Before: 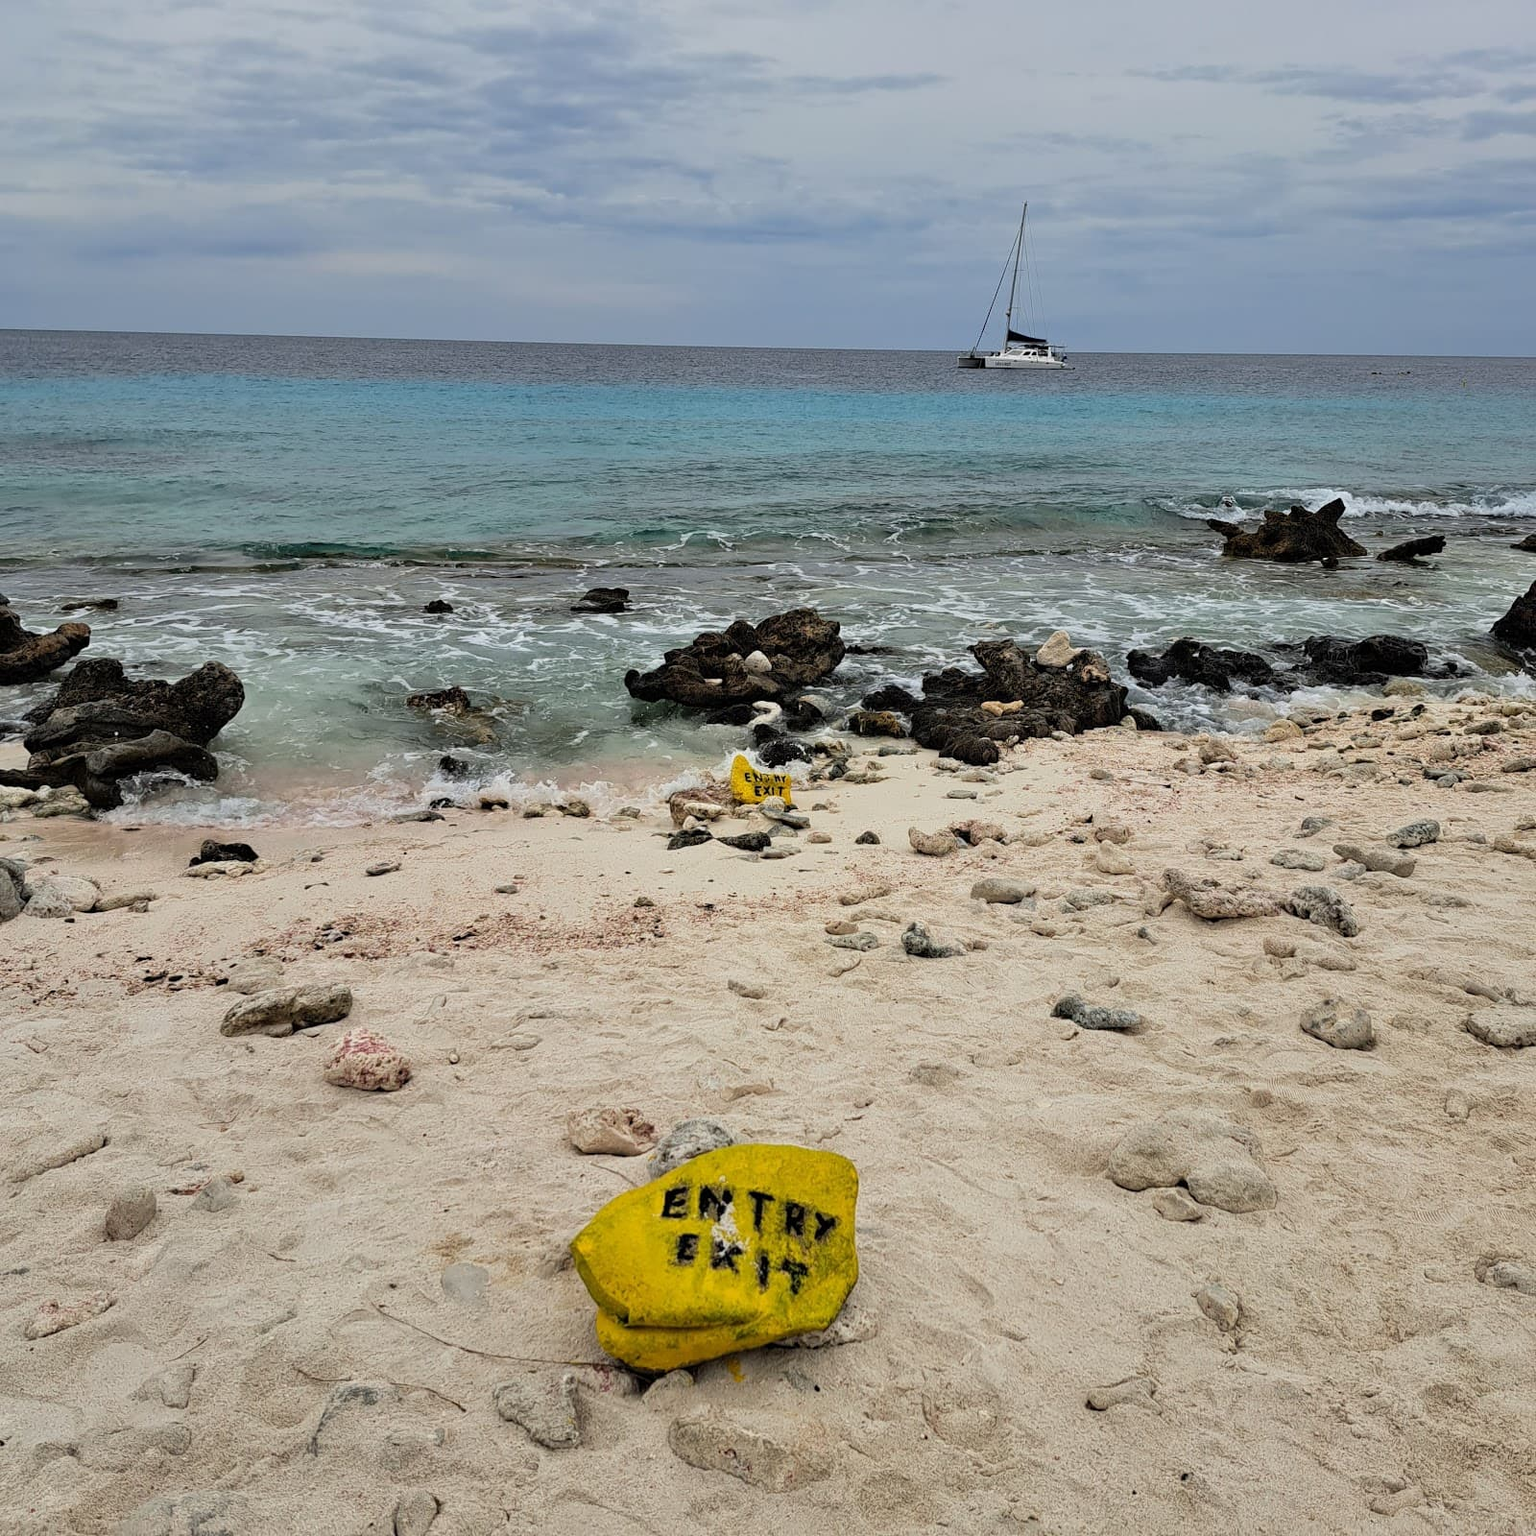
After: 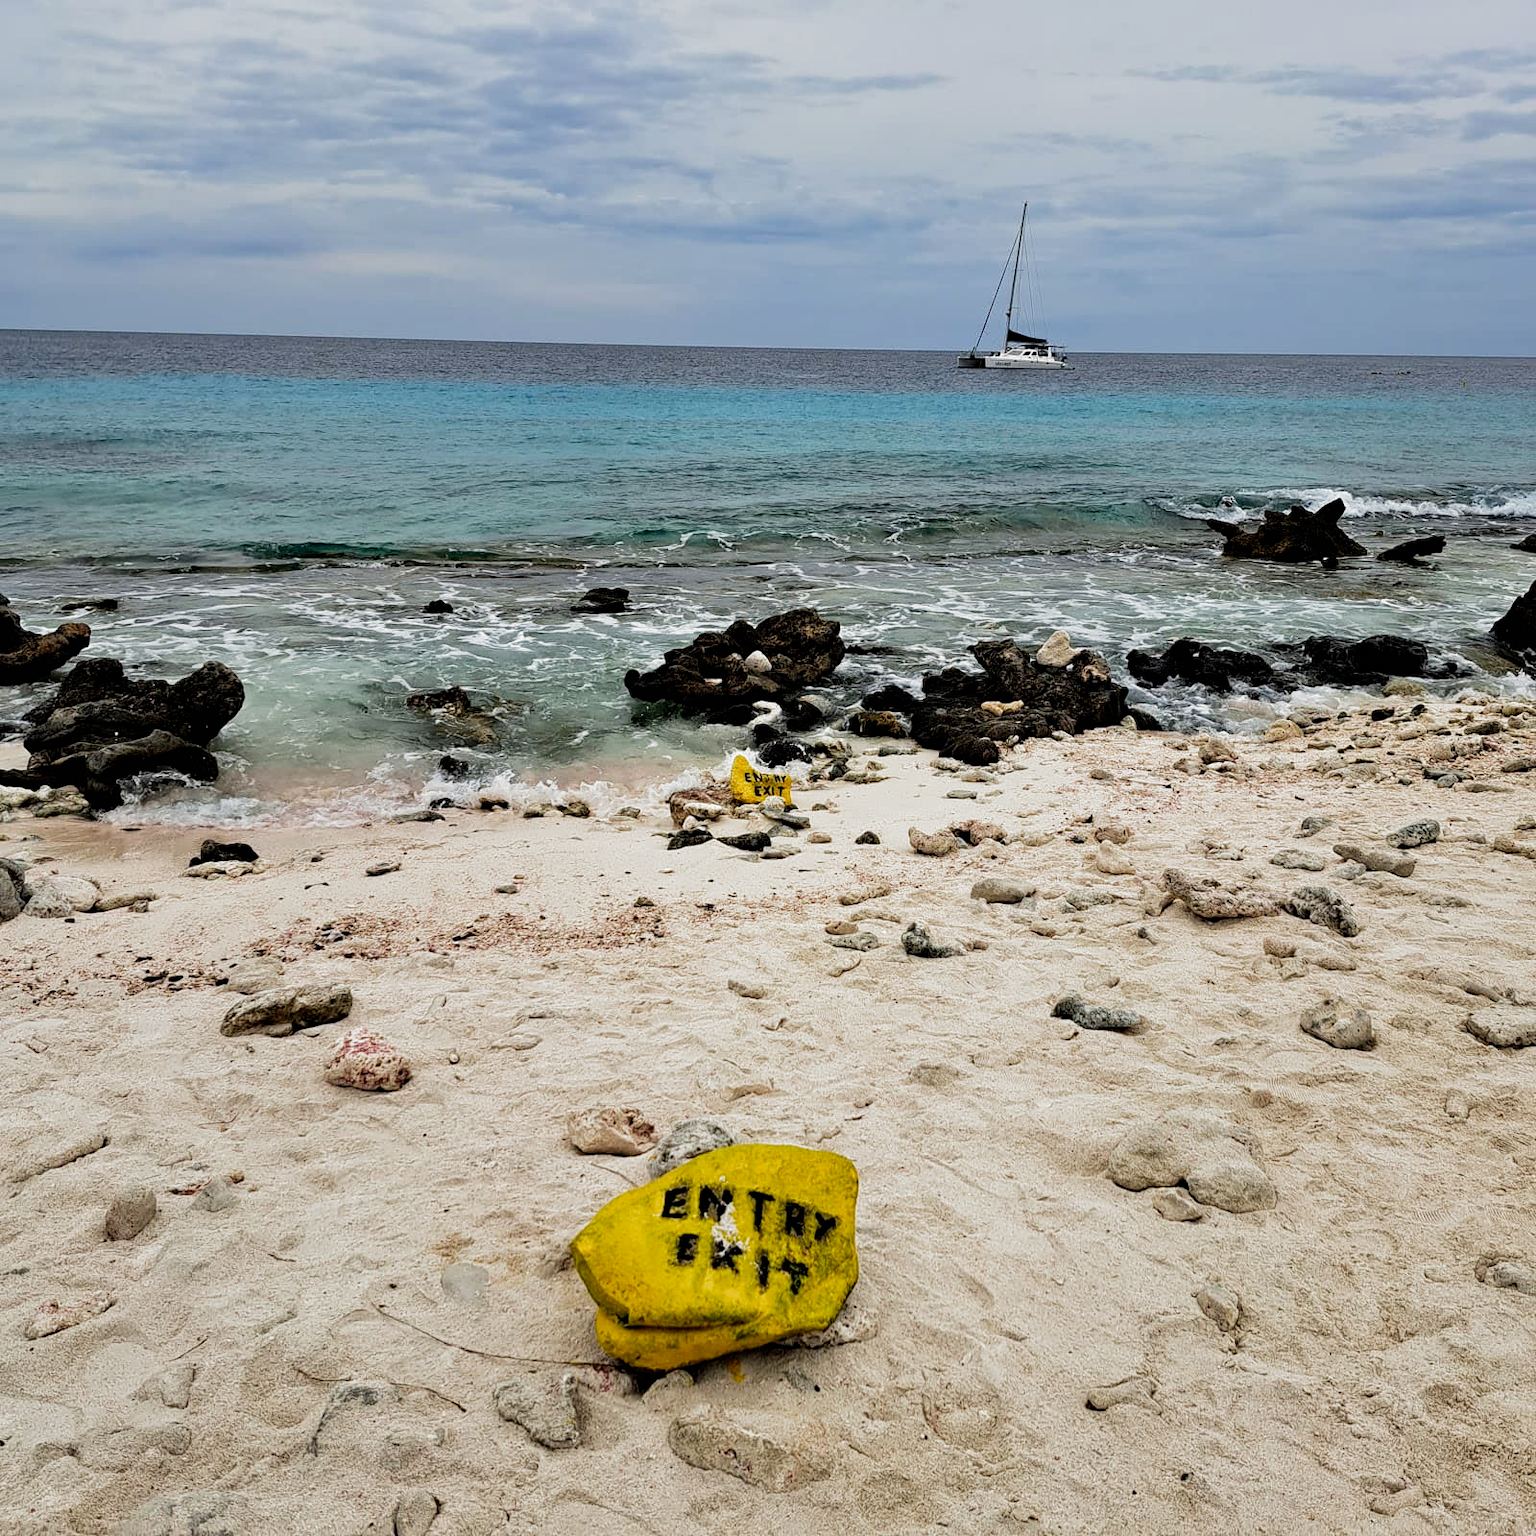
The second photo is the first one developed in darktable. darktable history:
filmic rgb: black relative exposure -8.19 EV, white relative exposure 2.2 EV, target white luminance 99.876%, hardness 7.11, latitude 75.59%, contrast 1.316, highlights saturation mix -2.99%, shadows ↔ highlights balance 30.43%, preserve chrominance no, color science v5 (2021), contrast in shadows safe, contrast in highlights safe
